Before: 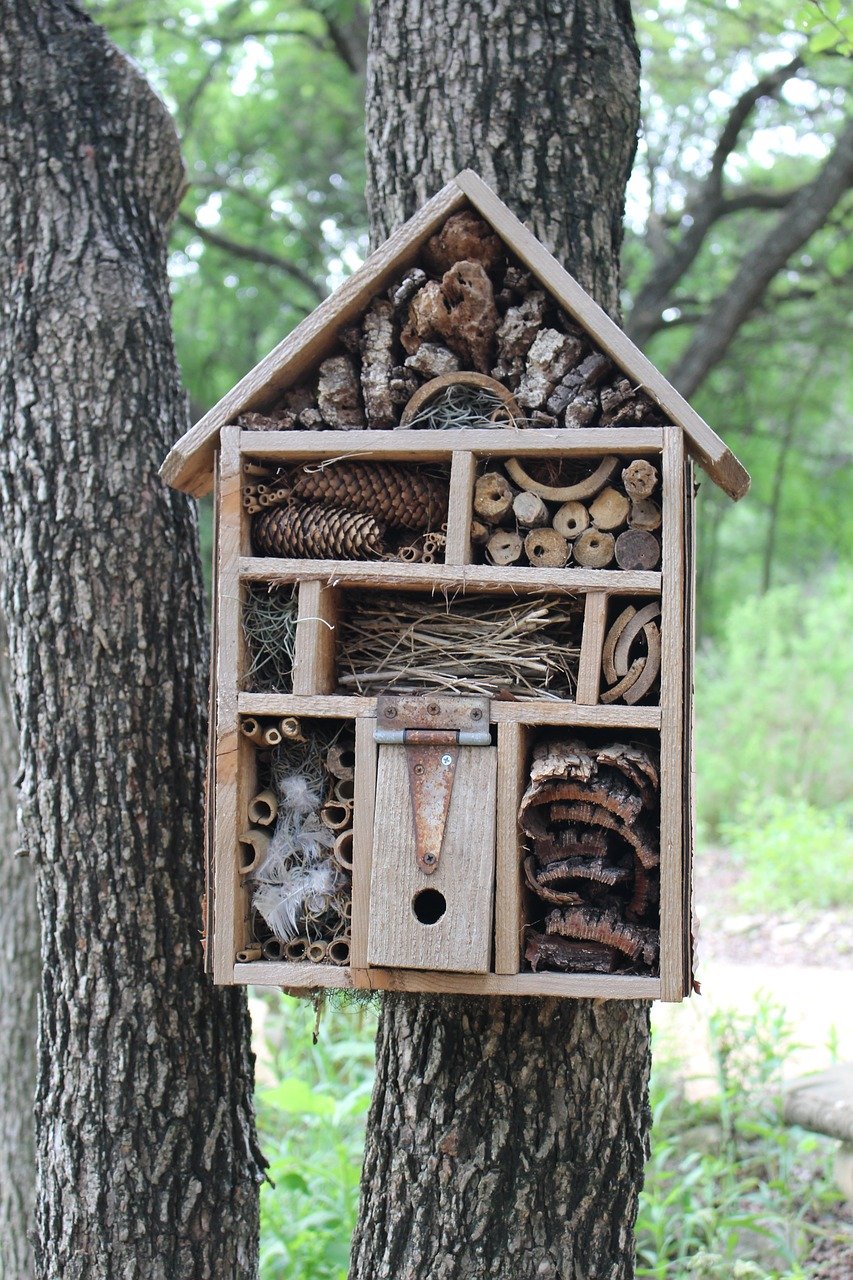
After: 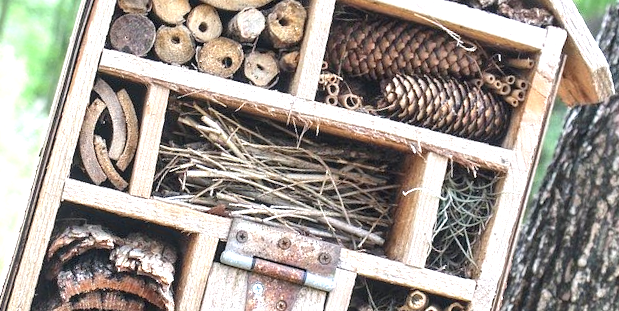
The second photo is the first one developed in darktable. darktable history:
local contrast: on, module defaults
exposure: black level correction 0, exposure 1.2 EV, compensate exposure bias true, compensate highlight preservation false
crop and rotate: angle 16.12°, top 30.835%, bottom 35.653%
